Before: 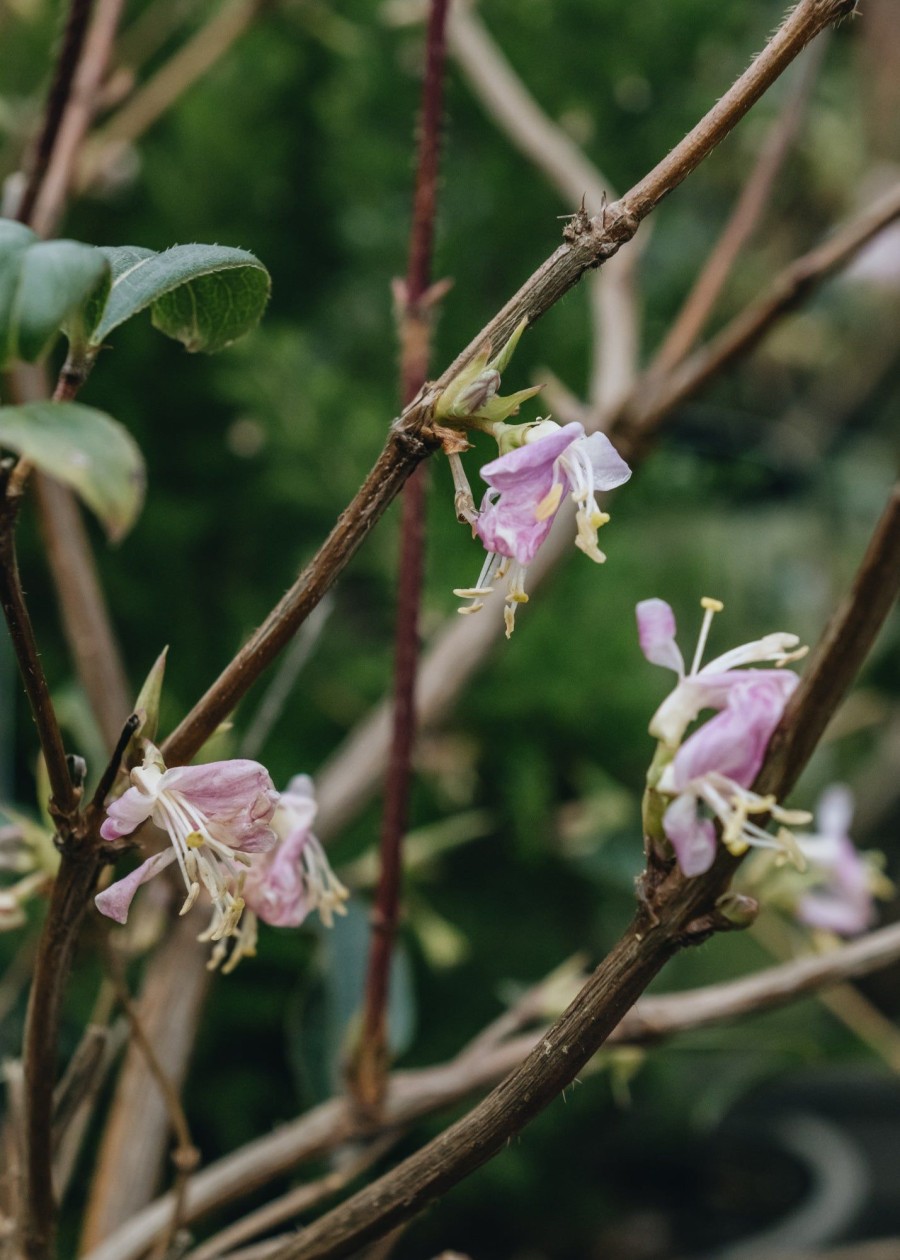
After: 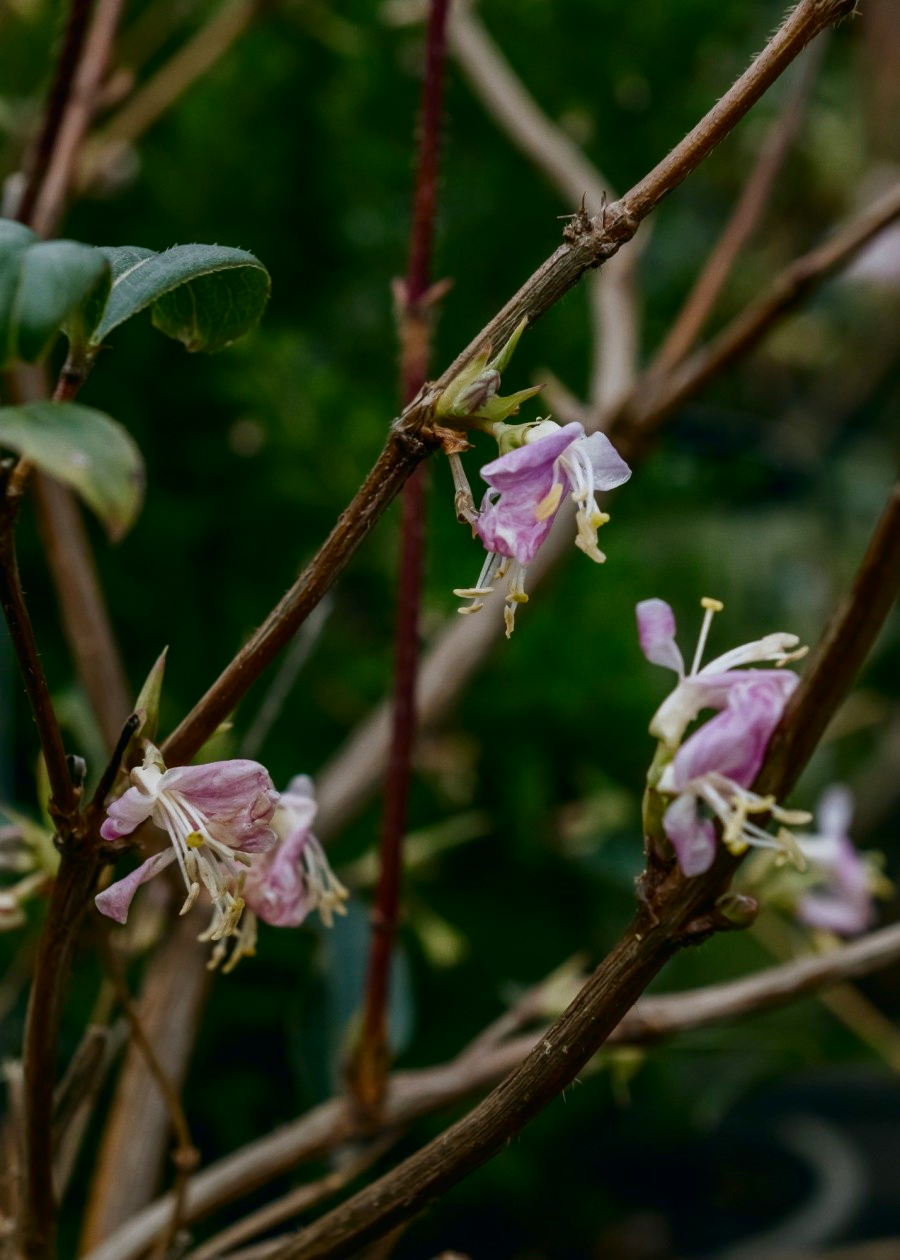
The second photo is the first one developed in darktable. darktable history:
contrast brightness saturation: brightness -0.247, saturation 0.204
